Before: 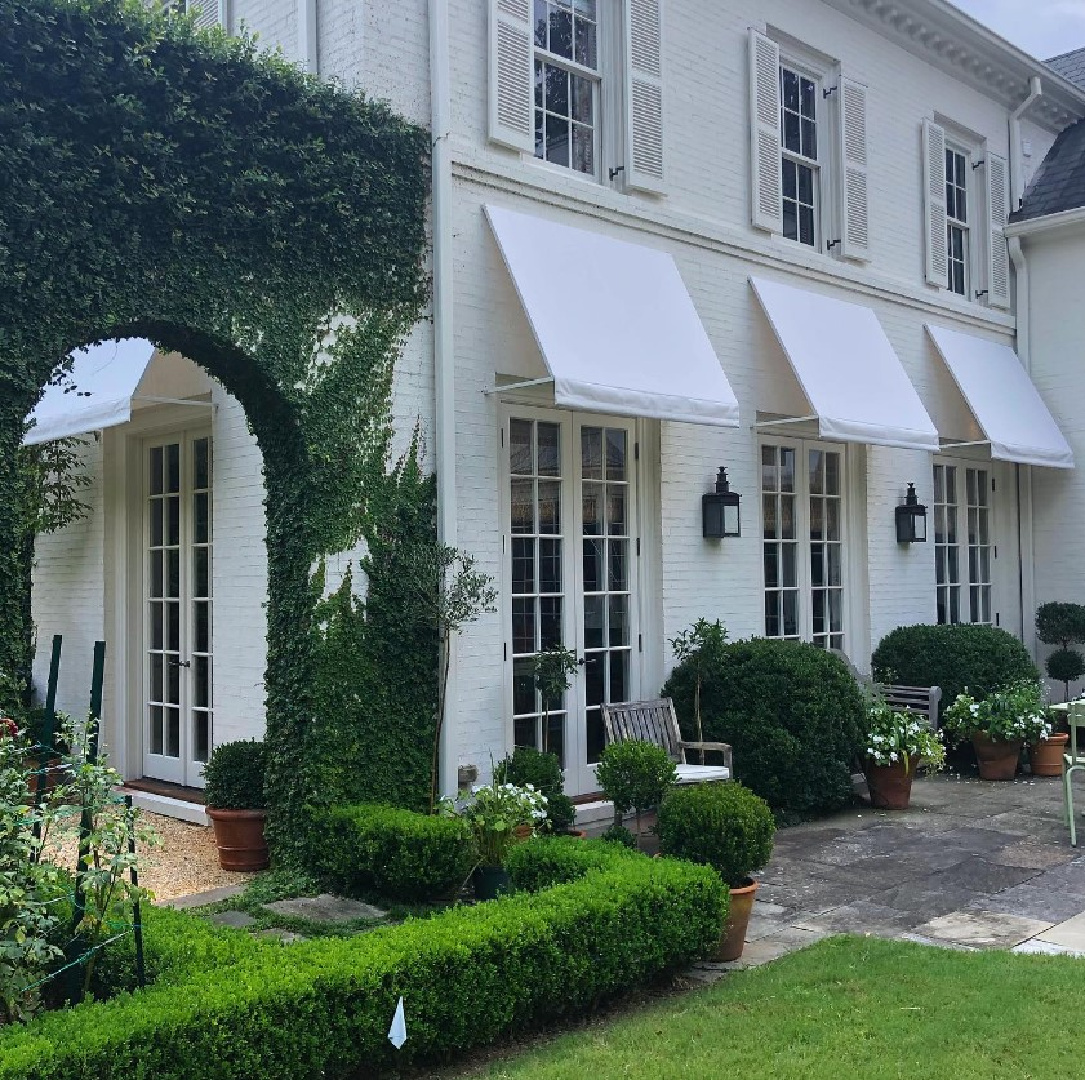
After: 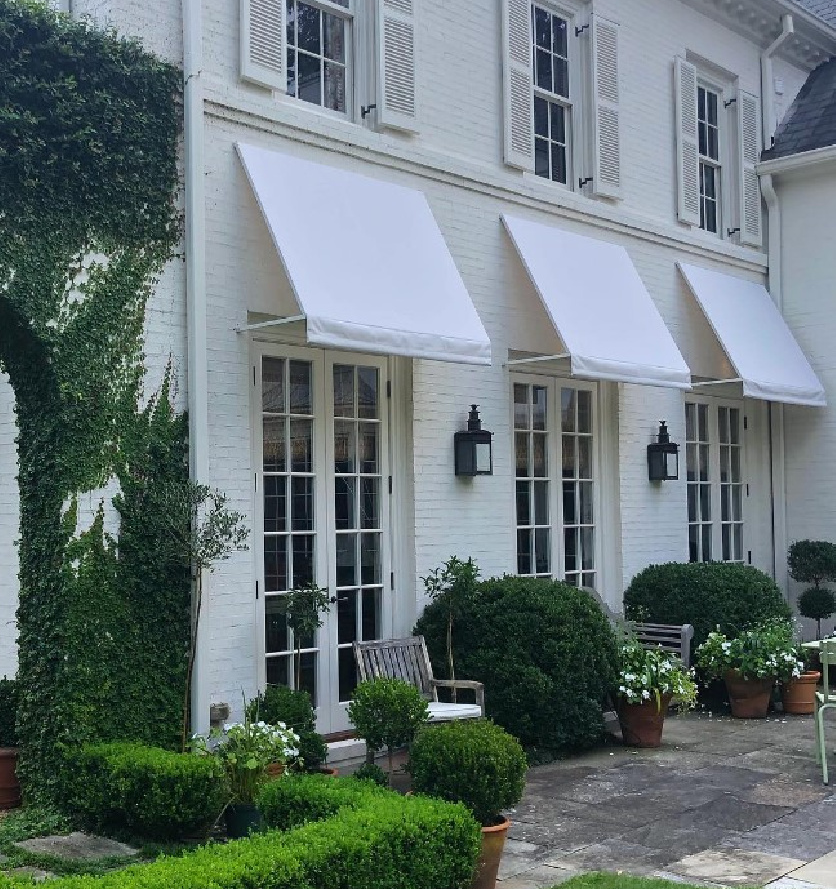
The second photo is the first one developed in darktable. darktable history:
crop: left 22.872%, top 5.817%, bottom 11.788%
